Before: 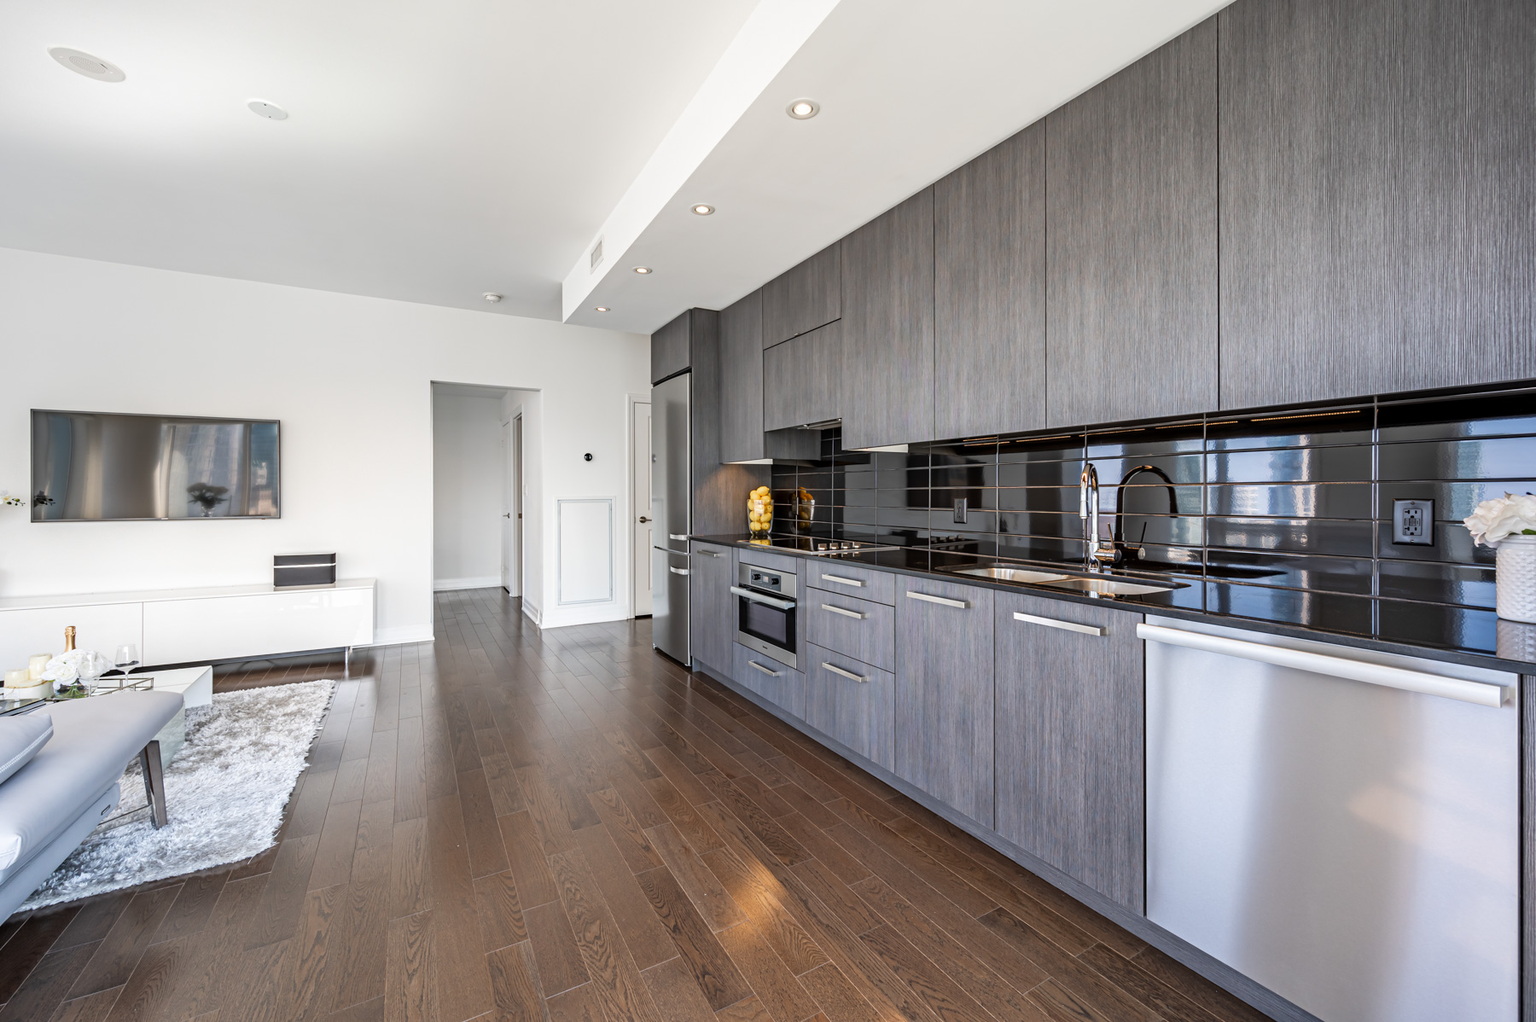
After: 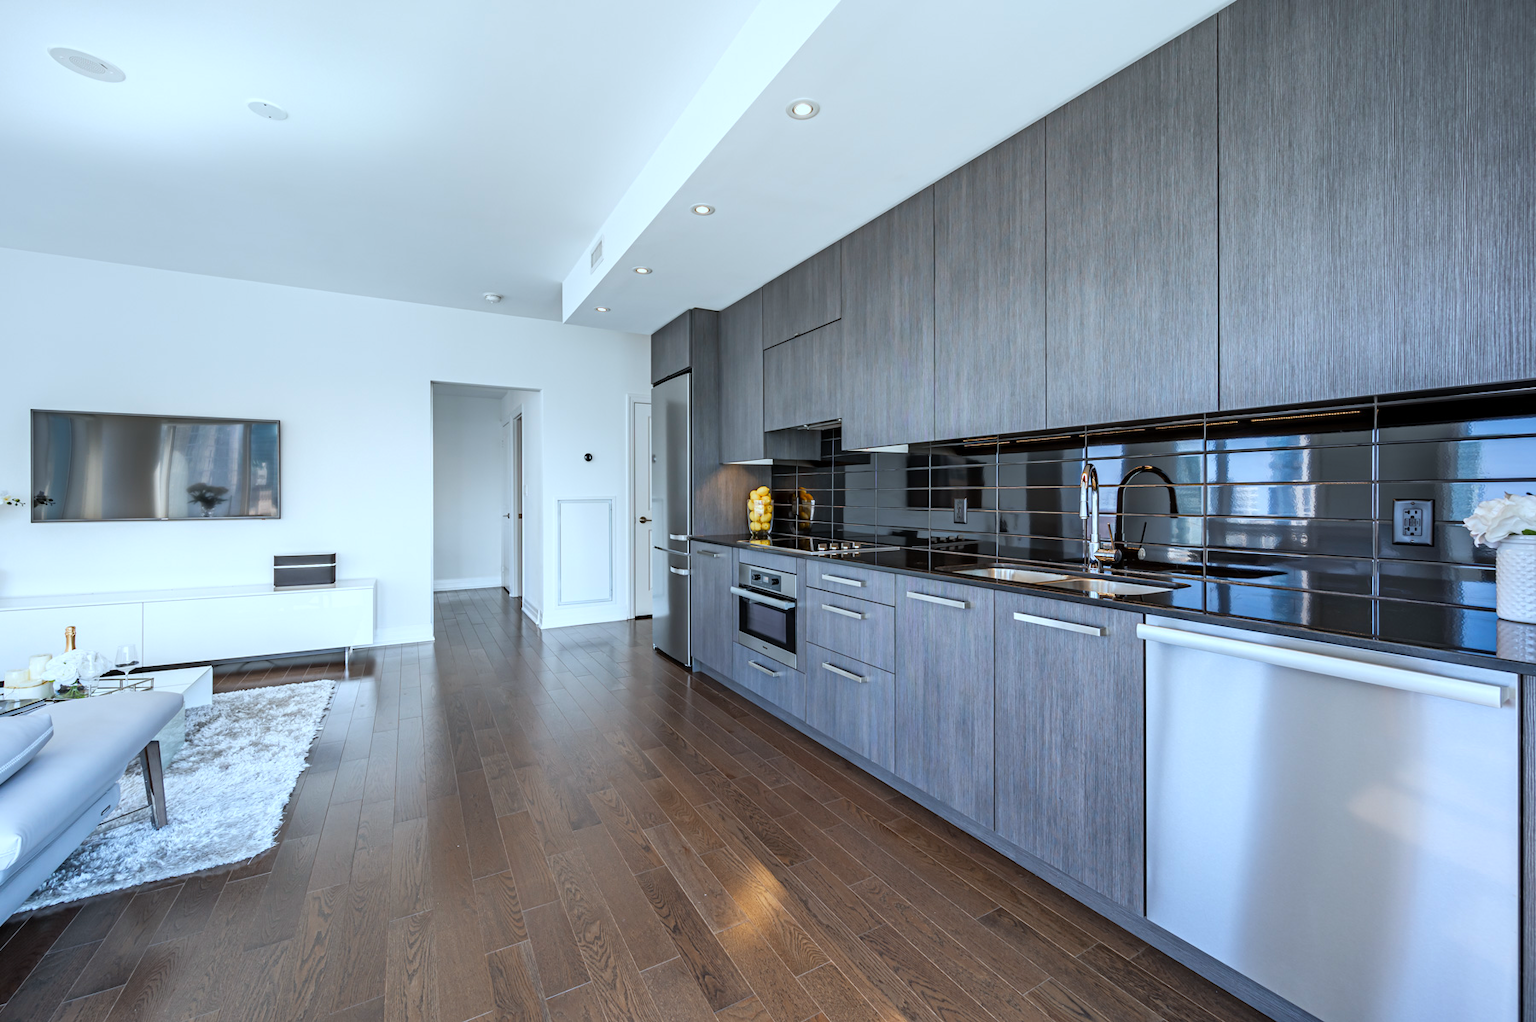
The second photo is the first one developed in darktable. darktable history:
exposure: compensate highlight preservation false
color balance rgb: perceptual saturation grading › global saturation 10%, global vibrance 10%
color calibration: illuminant F (fluorescent), F source F9 (Cool White Deluxe 4150 K) – high CRI, x 0.374, y 0.373, temperature 4158.34 K
